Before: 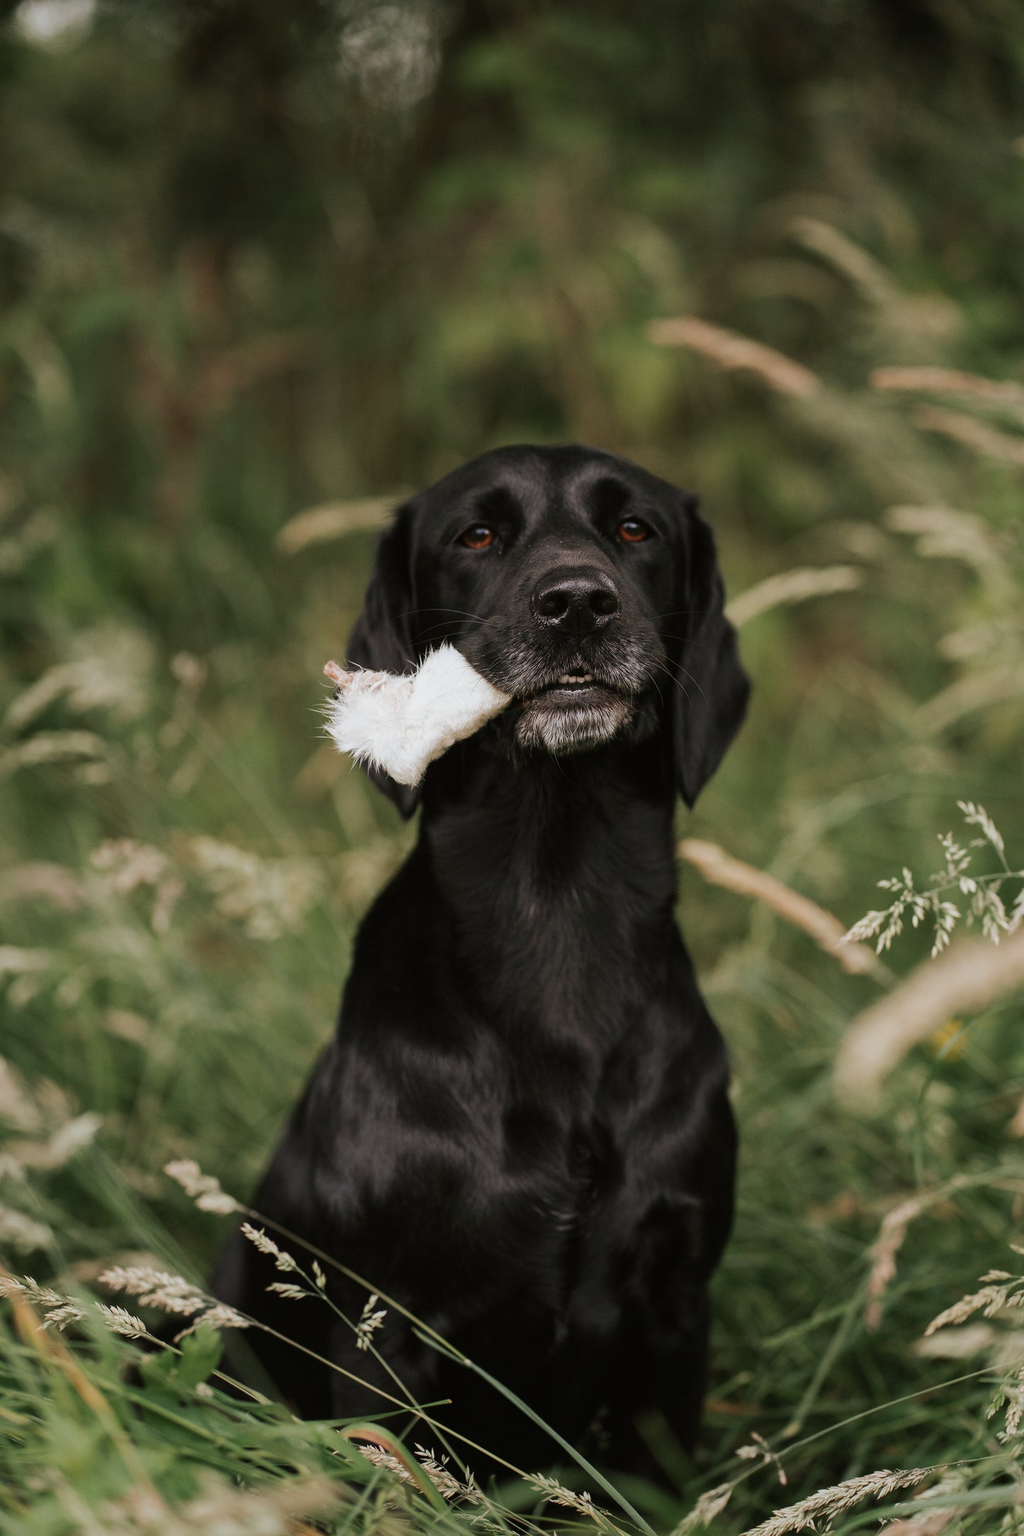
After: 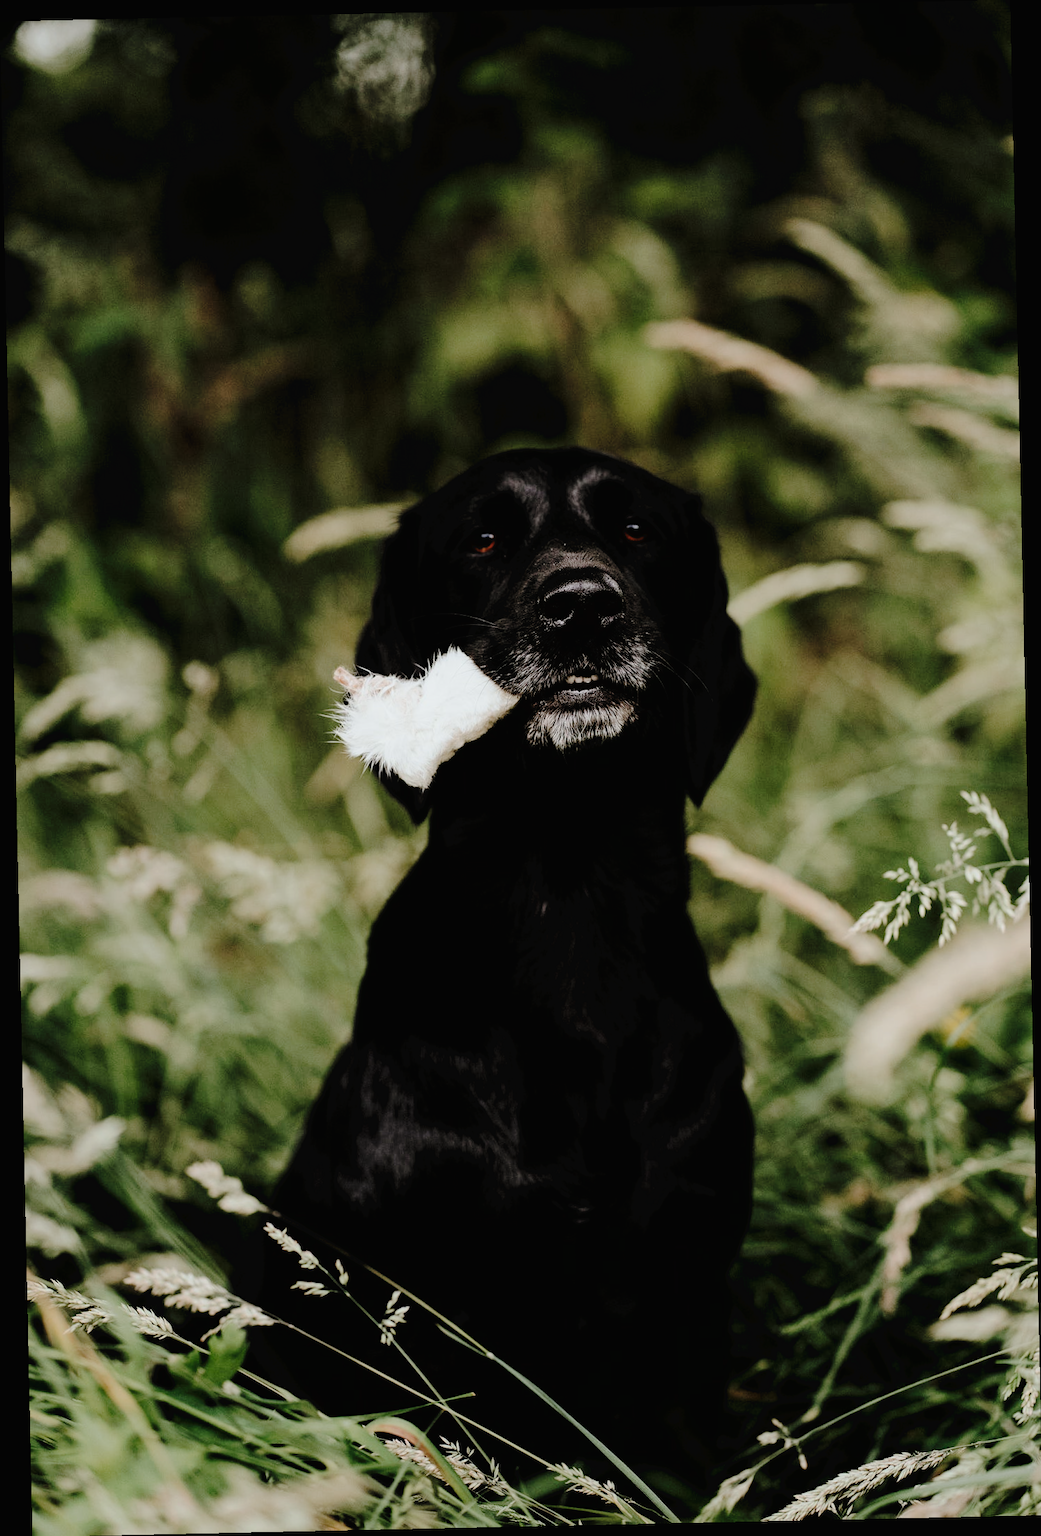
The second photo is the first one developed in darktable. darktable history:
rotate and perspective: rotation -1.24°, automatic cropping off
white balance: red 0.978, blue 0.999
tone curve: curves: ch0 [(0, 0) (0.003, 0.021) (0.011, 0.021) (0.025, 0.021) (0.044, 0.033) (0.069, 0.053) (0.1, 0.08) (0.136, 0.114) (0.177, 0.171) (0.224, 0.246) (0.277, 0.332) (0.335, 0.424) (0.399, 0.496) (0.468, 0.561) (0.543, 0.627) (0.623, 0.685) (0.709, 0.741) (0.801, 0.813) (0.898, 0.902) (1, 1)], preserve colors none
filmic rgb: black relative exposure -4 EV, white relative exposure 3 EV, hardness 3.02, contrast 1.5
